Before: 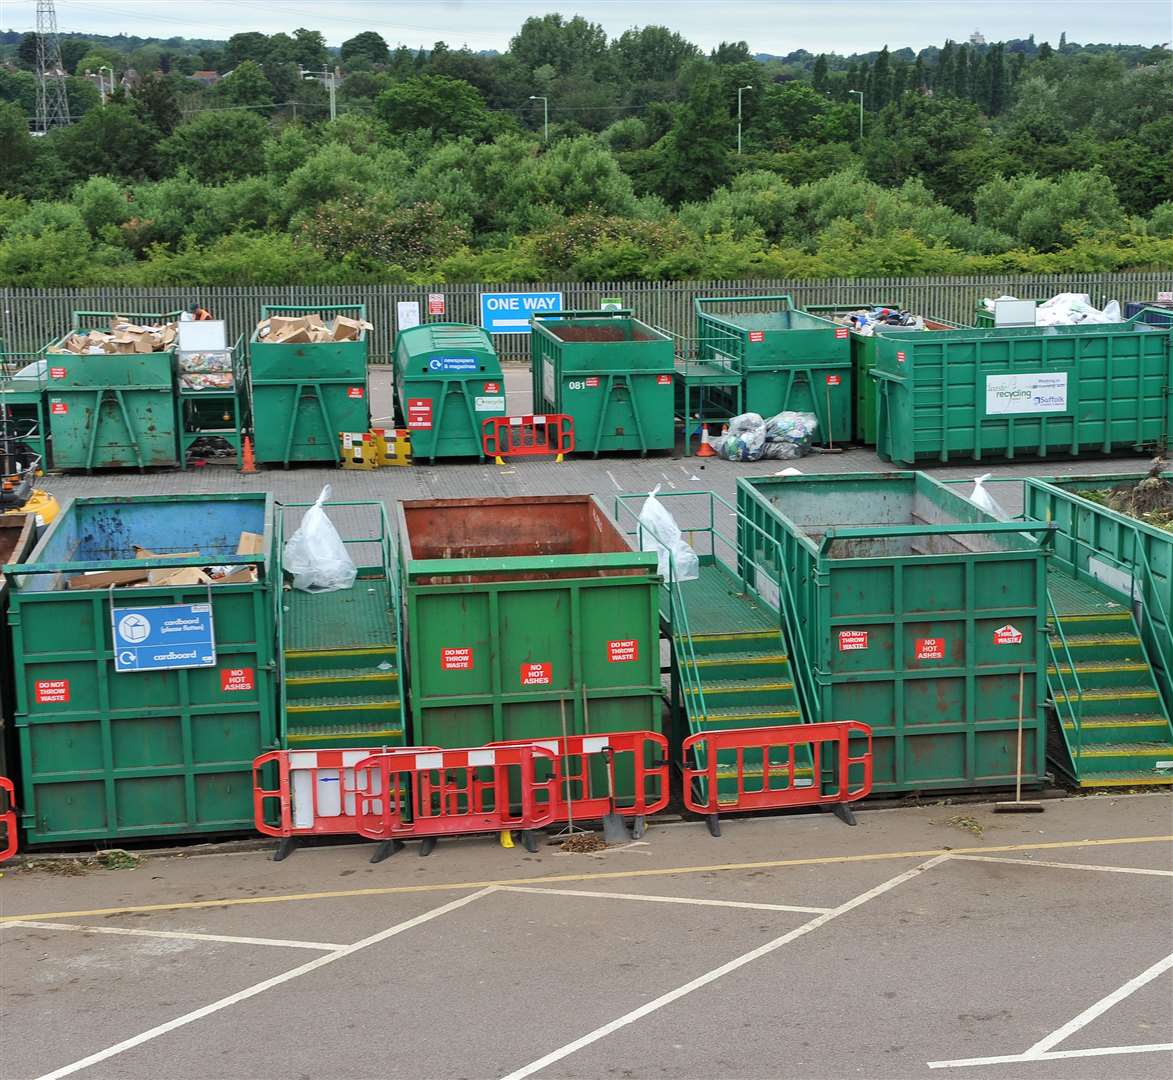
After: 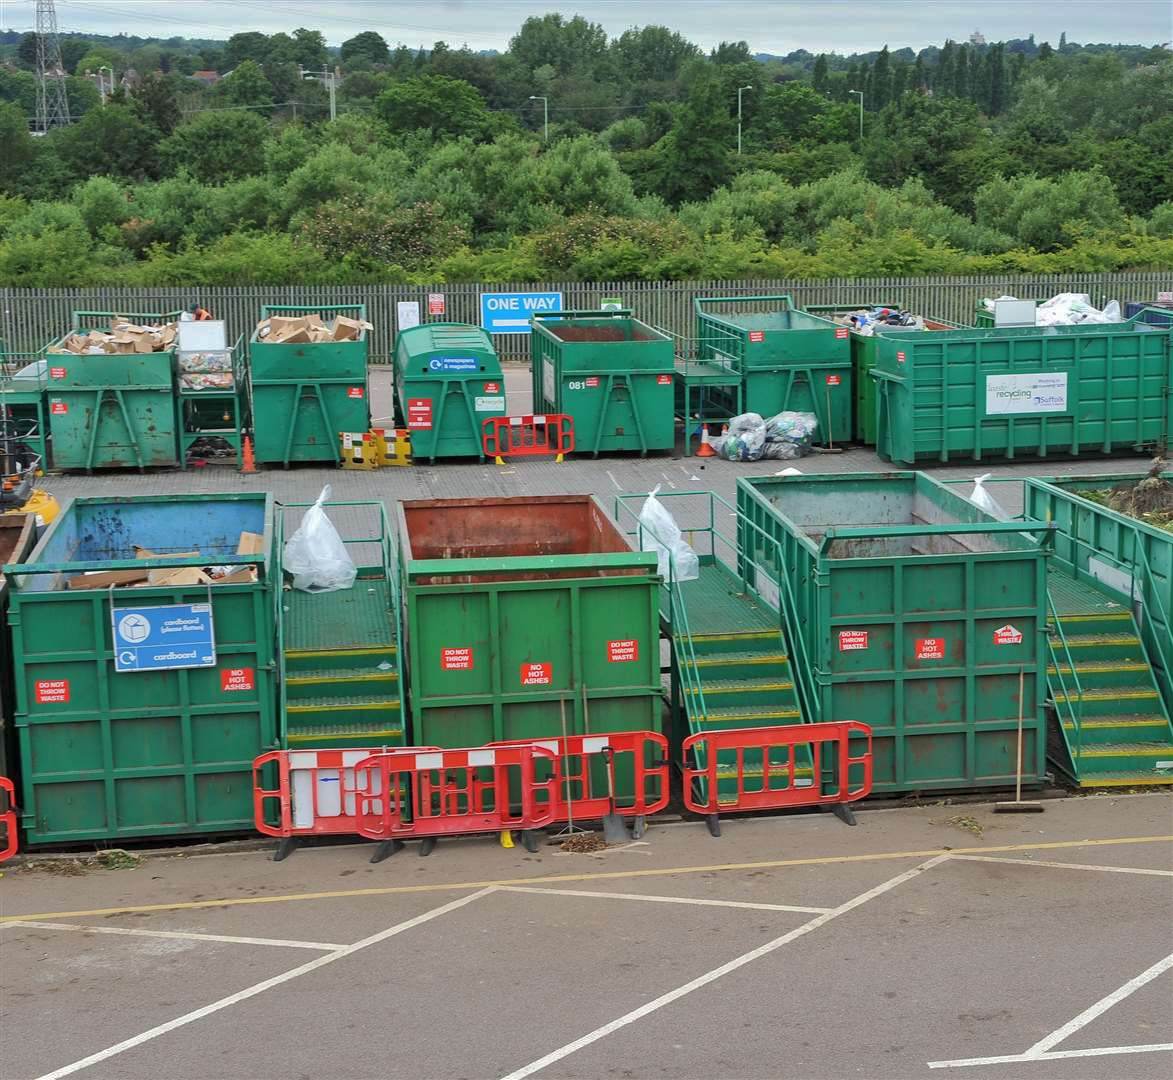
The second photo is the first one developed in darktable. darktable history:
shadows and highlights: highlights -60
